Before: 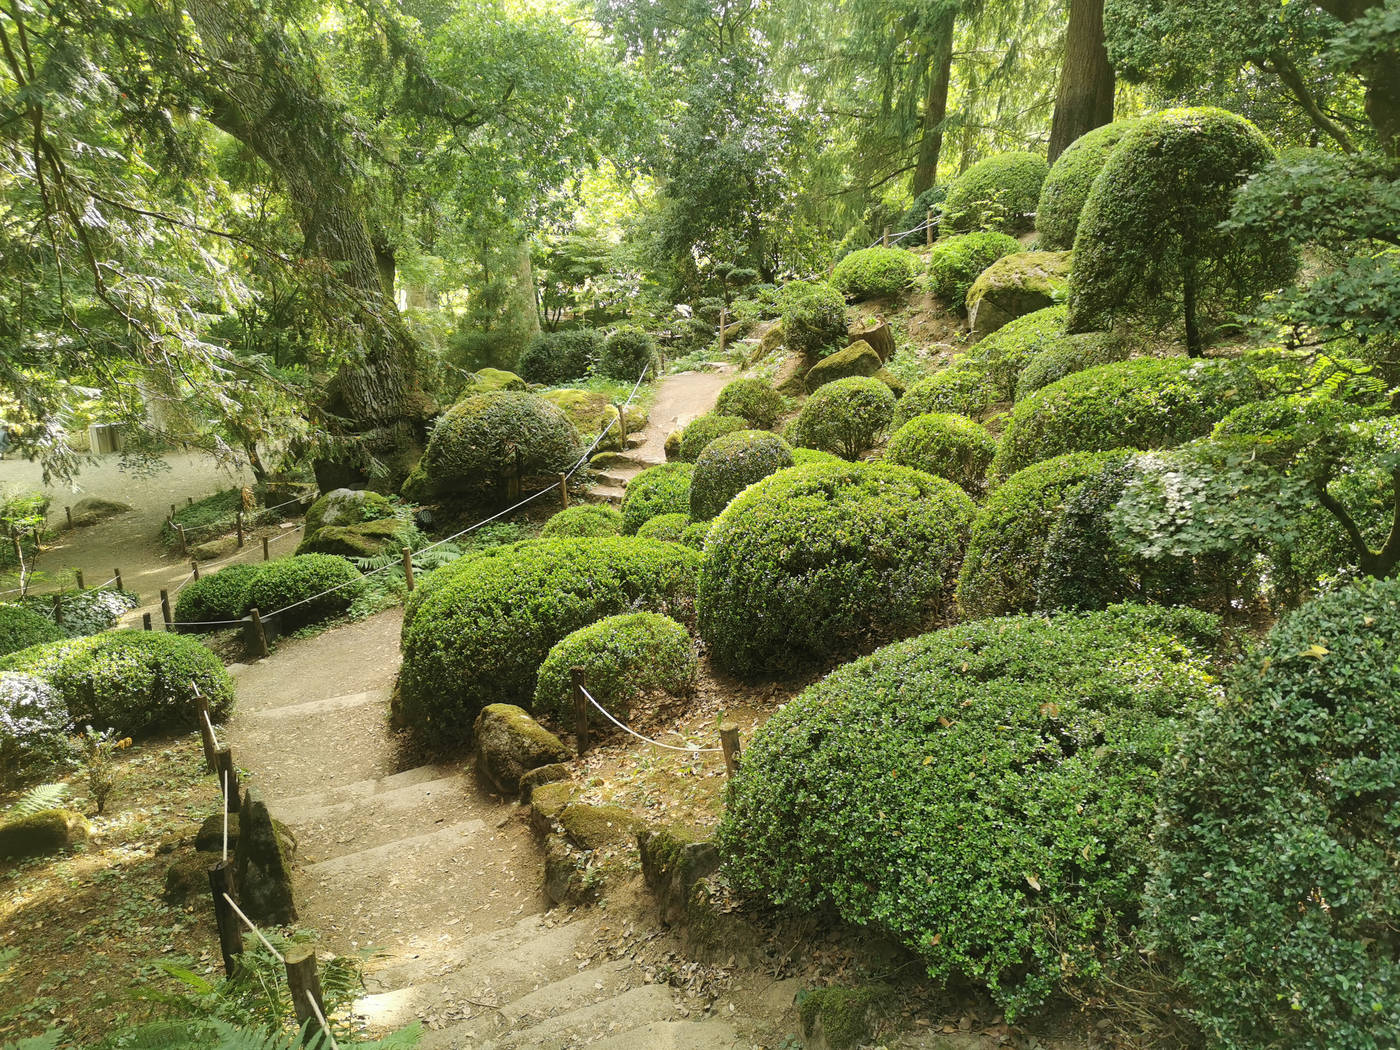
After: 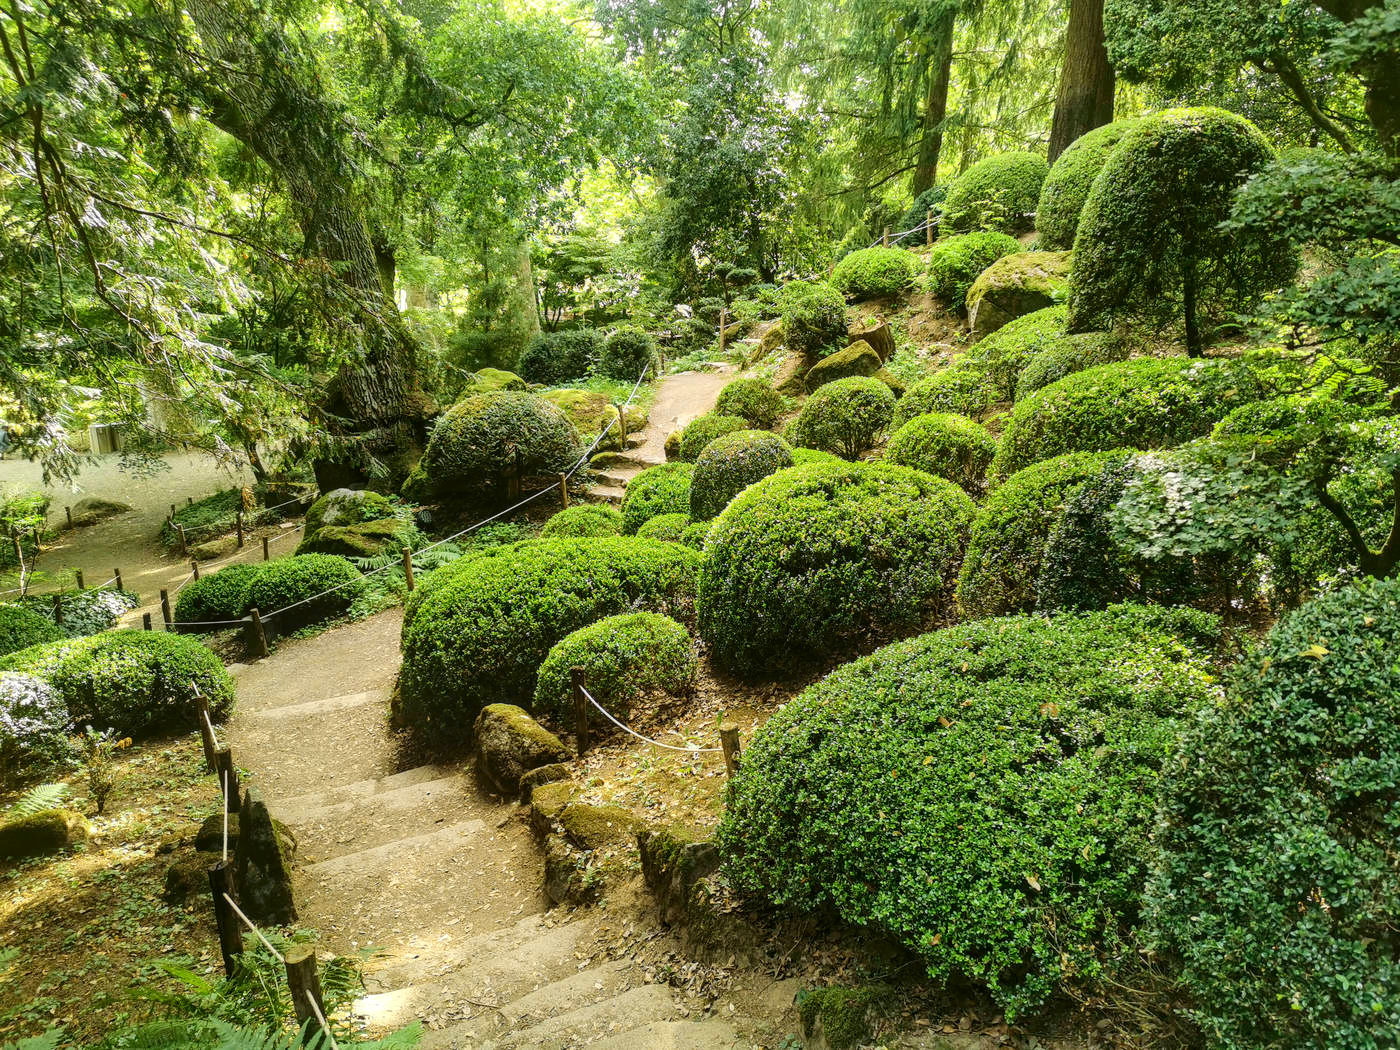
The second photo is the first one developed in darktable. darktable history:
tone curve: curves: ch0 [(0, 0.023) (0.132, 0.075) (0.241, 0.178) (0.487, 0.491) (0.782, 0.8) (1, 0.989)]; ch1 [(0, 0) (0.396, 0.369) (0.467, 0.454) (0.498, 0.5) (0.518, 0.517) (0.57, 0.586) (0.619, 0.663) (0.692, 0.744) (1, 1)]; ch2 [(0, 0) (0.427, 0.416) (0.483, 0.481) (0.503, 0.503) (0.526, 0.527) (0.563, 0.573) (0.632, 0.667) (0.705, 0.737) (0.985, 0.966)], color space Lab, independent channels
local contrast: on, module defaults
